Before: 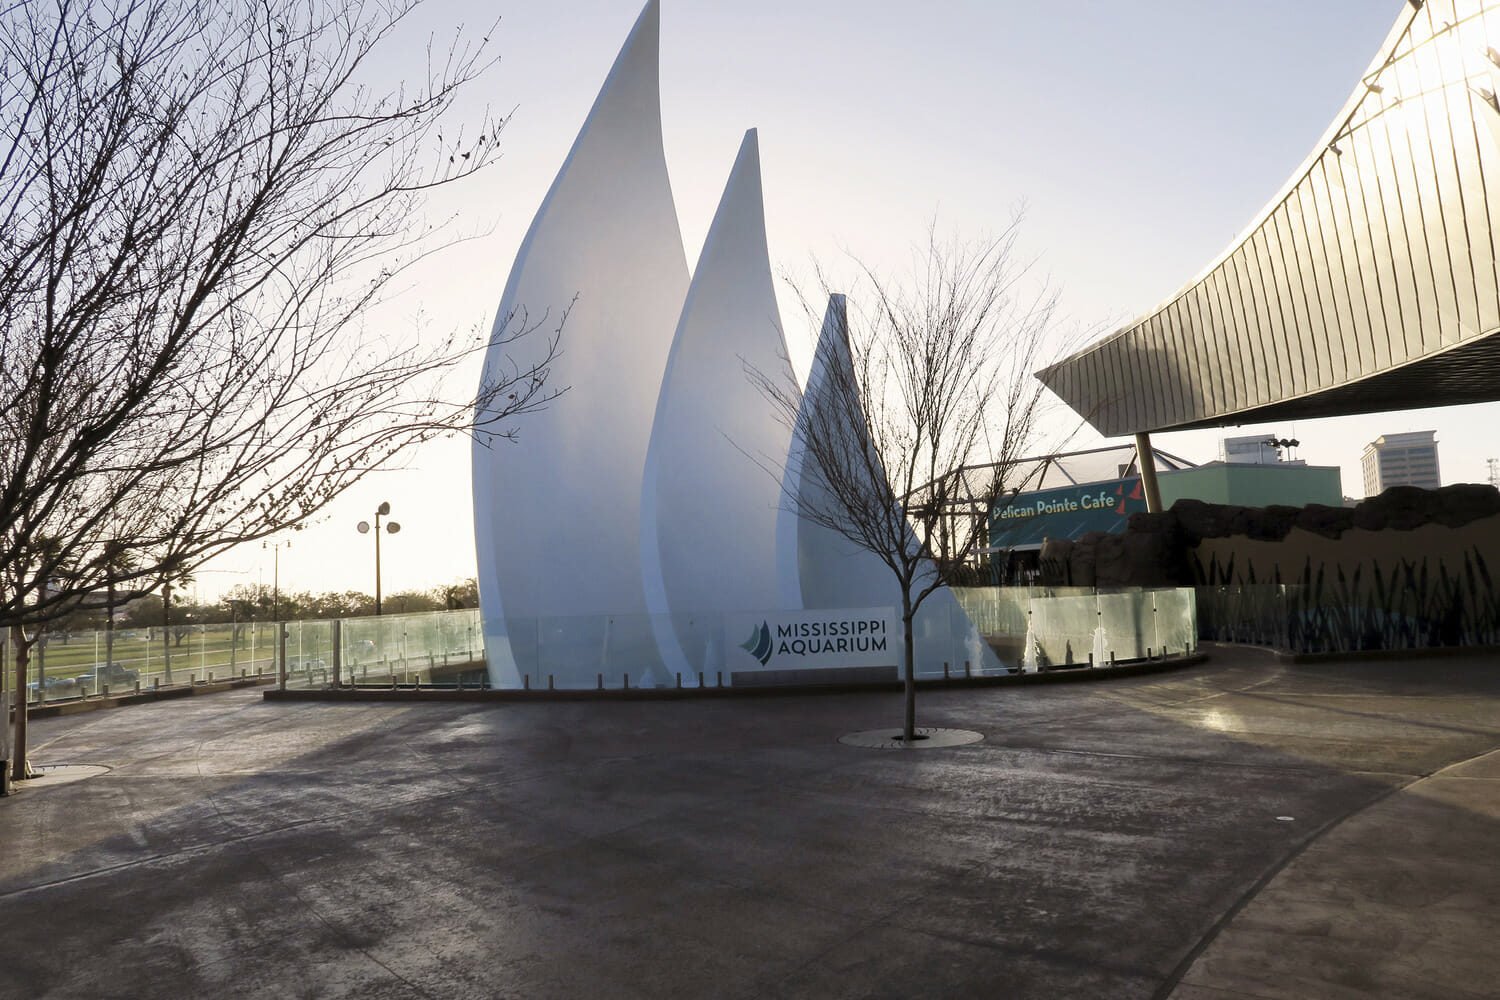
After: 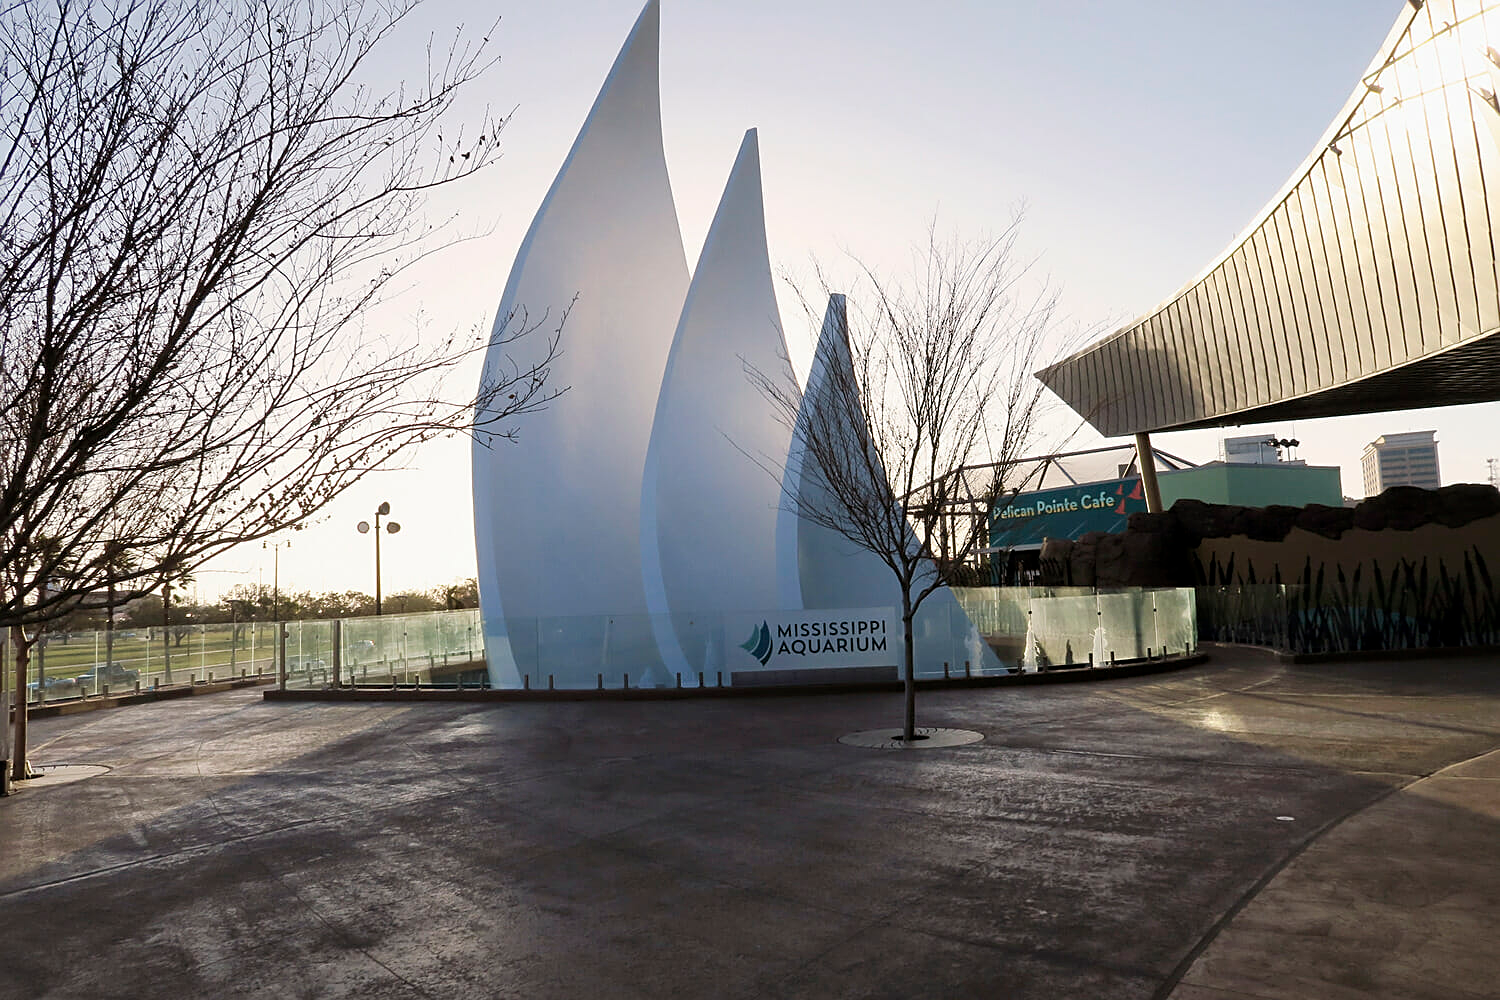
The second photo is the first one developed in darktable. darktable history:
sharpen: on, module defaults
exposure: exposure -0.041 EV, compensate highlight preservation false
